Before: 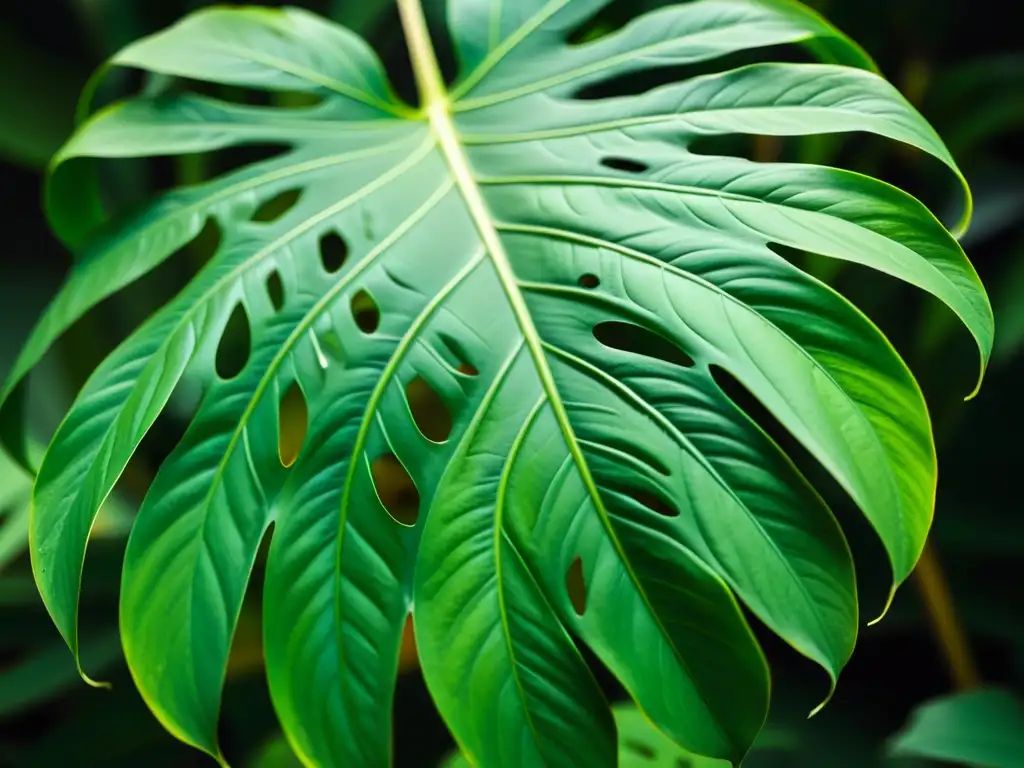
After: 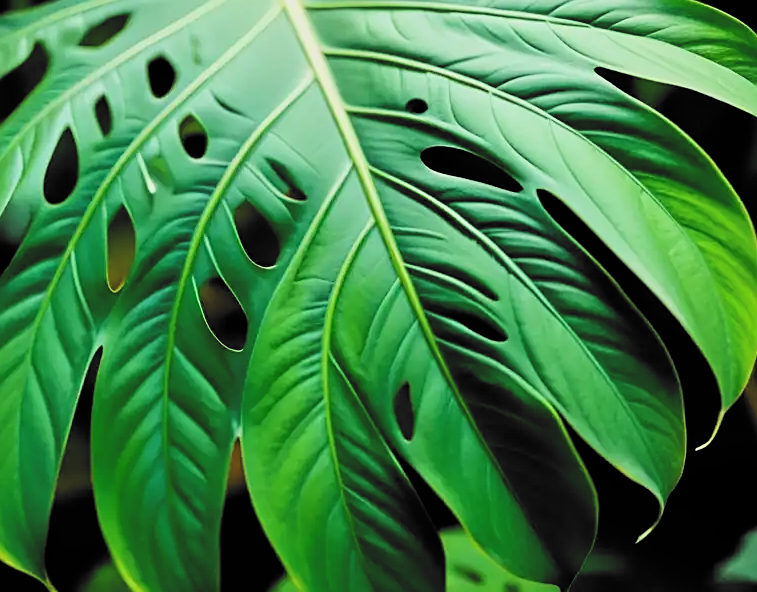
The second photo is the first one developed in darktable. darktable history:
exposure: black level correction -0.004, exposure 0.051 EV, compensate highlight preservation false
sharpen: on, module defaults
filmic rgb: black relative exposure -5.15 EV, white relative exposure 3.55 EV, hardness 3.17, contrast 1.203, highlights saturation mix -49.8%, color science v6 (2022)
crop: left 16.871%, top 22.865%, right 9.139%
